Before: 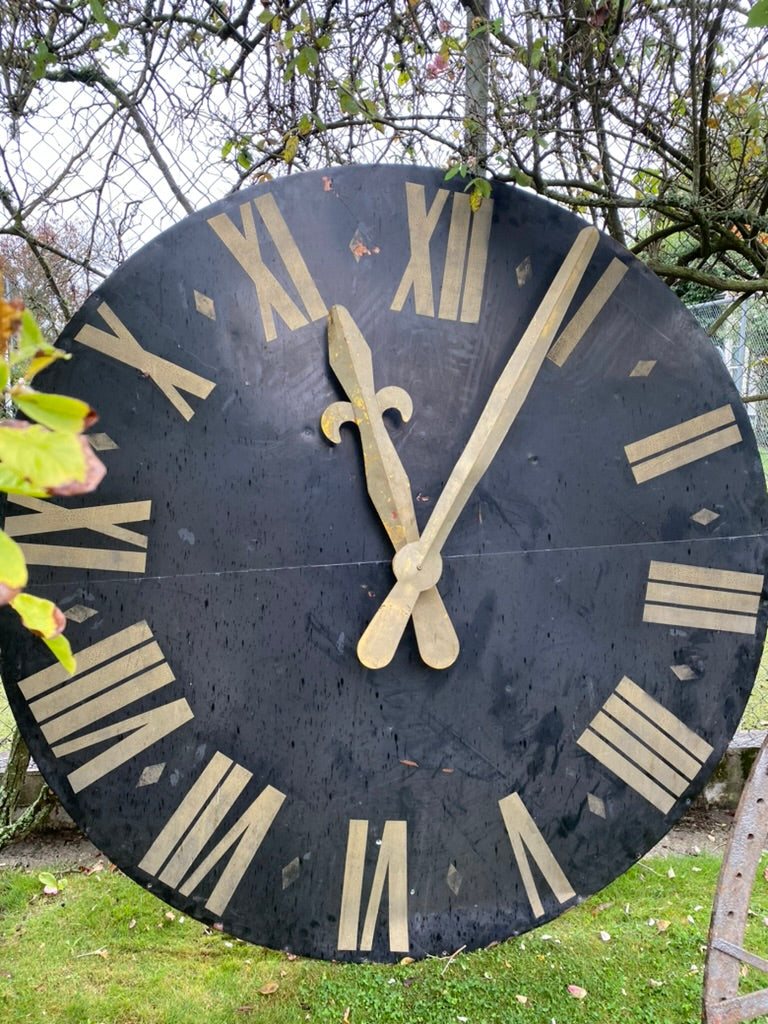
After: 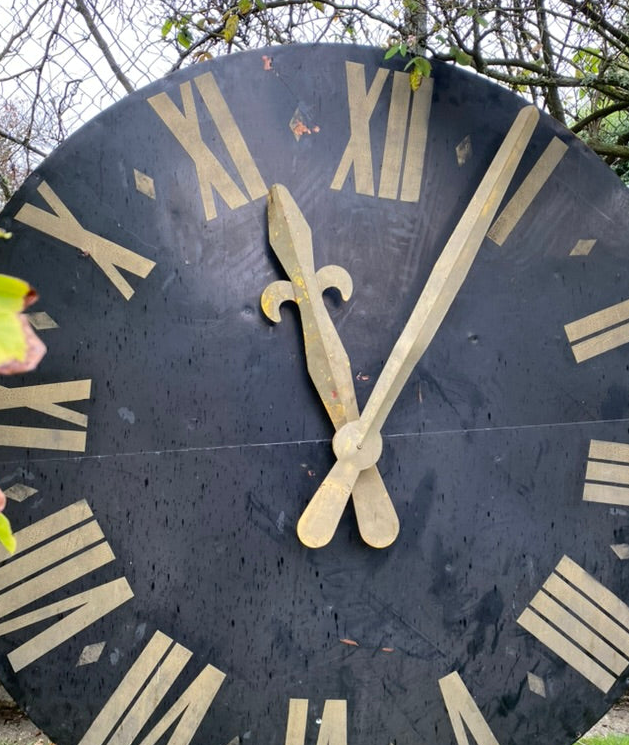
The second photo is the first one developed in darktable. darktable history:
crop: left 7.856%, top 11.836%, right 10.12%, bottom 15.387%
contrast equalizer: y [[0.5 ×6], [0.5 ×6], [0.5, 0.5, 0.501, 0.545, 0.707, 0.863], [0 ×6], [0 ×6]]
